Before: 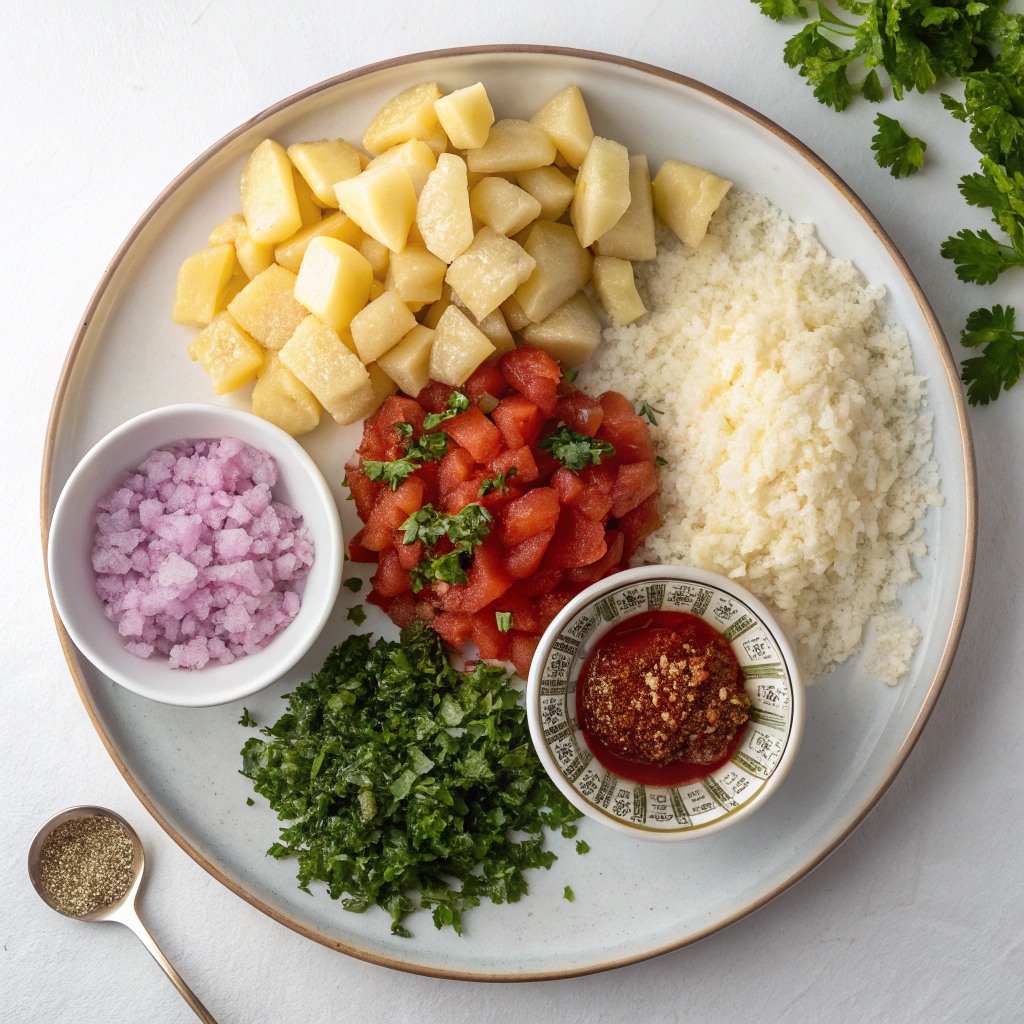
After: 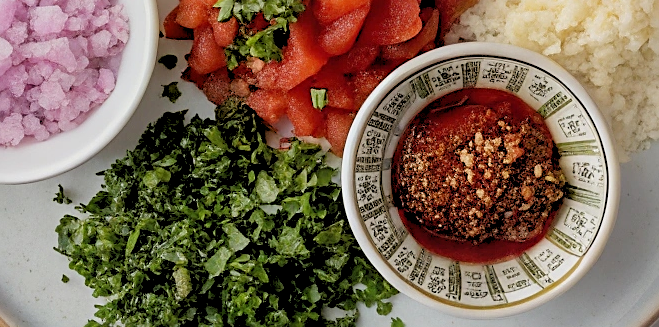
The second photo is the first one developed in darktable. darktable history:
rgb levels: preserve colors sum RGB, levels [[0.038, 0.433, 0.934], [0, 0.5, 1], [0, 0.5, 1]]
crop: left 18.091%, top 51.13%, right 17.525%, bottom 16.85%
sharpen: on, module defaults
